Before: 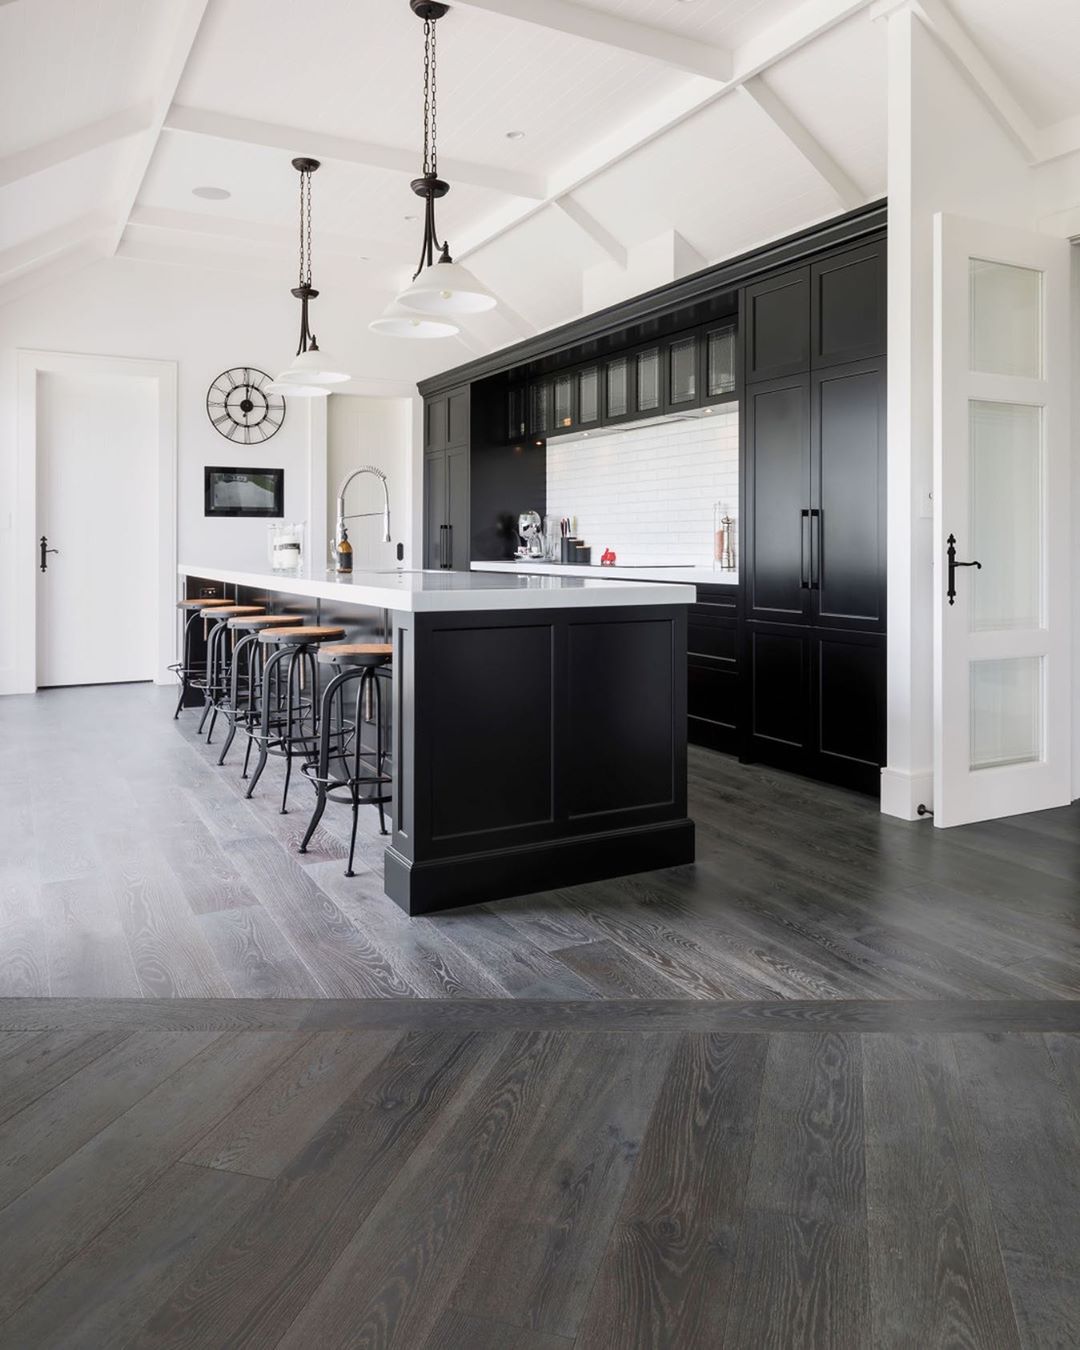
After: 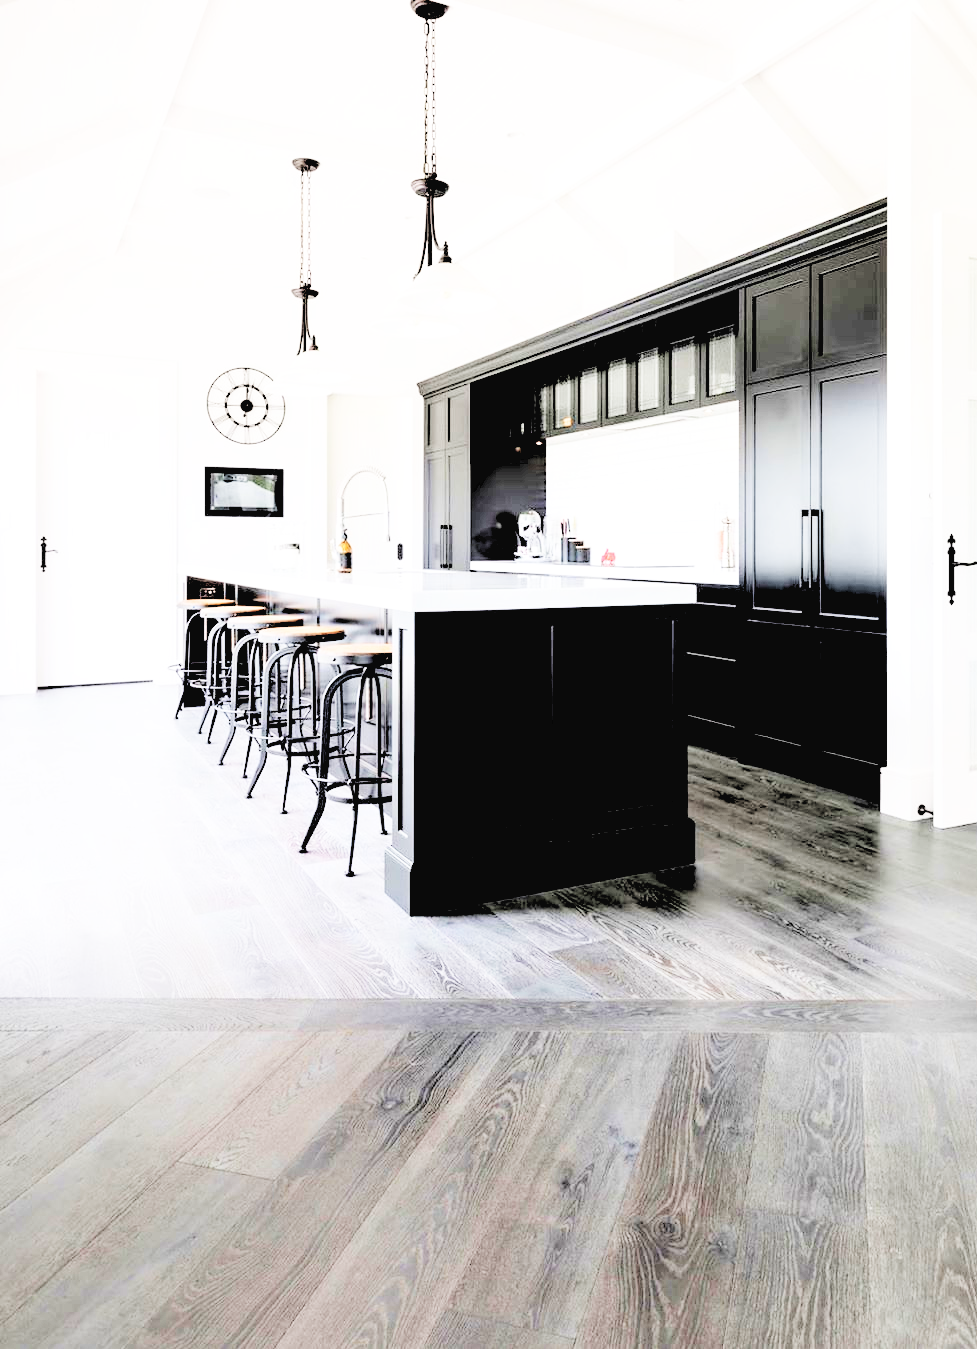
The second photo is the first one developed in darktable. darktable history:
base curve: curves: ch0 [(0, 0.003) (0.001, 0.002) (0.006, 0.004) (0.02, 0.022) (0.048, 0.086) (0.094, 0.234) (0.162, 0.431) (0.258, 0.629) (0.385, 0.8) (0.548, 0.918) (0.751, 0.988) (1, 1)], preserve colors none
contrast brightness saturation: contrast 0.15, brightness 0.05
crop: right 9.509%, bottom 0.031%
rgb levels: levels [[0.027, 0.429, 0.996], [0, 0.5, 1], [0, 0.5, 1]]
